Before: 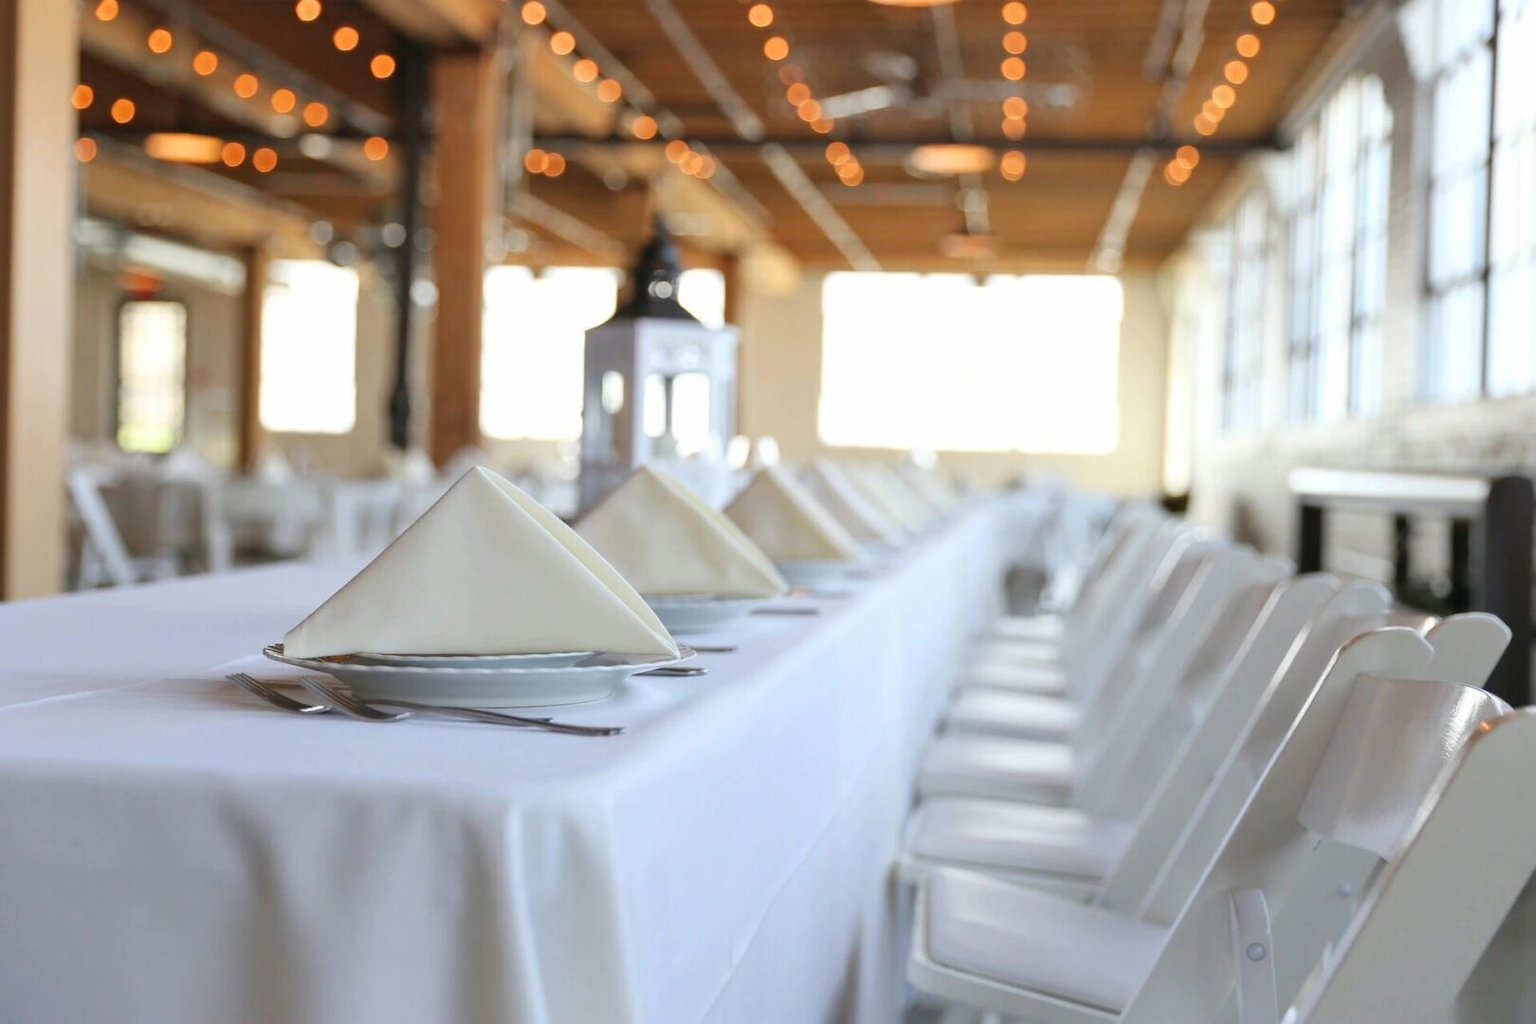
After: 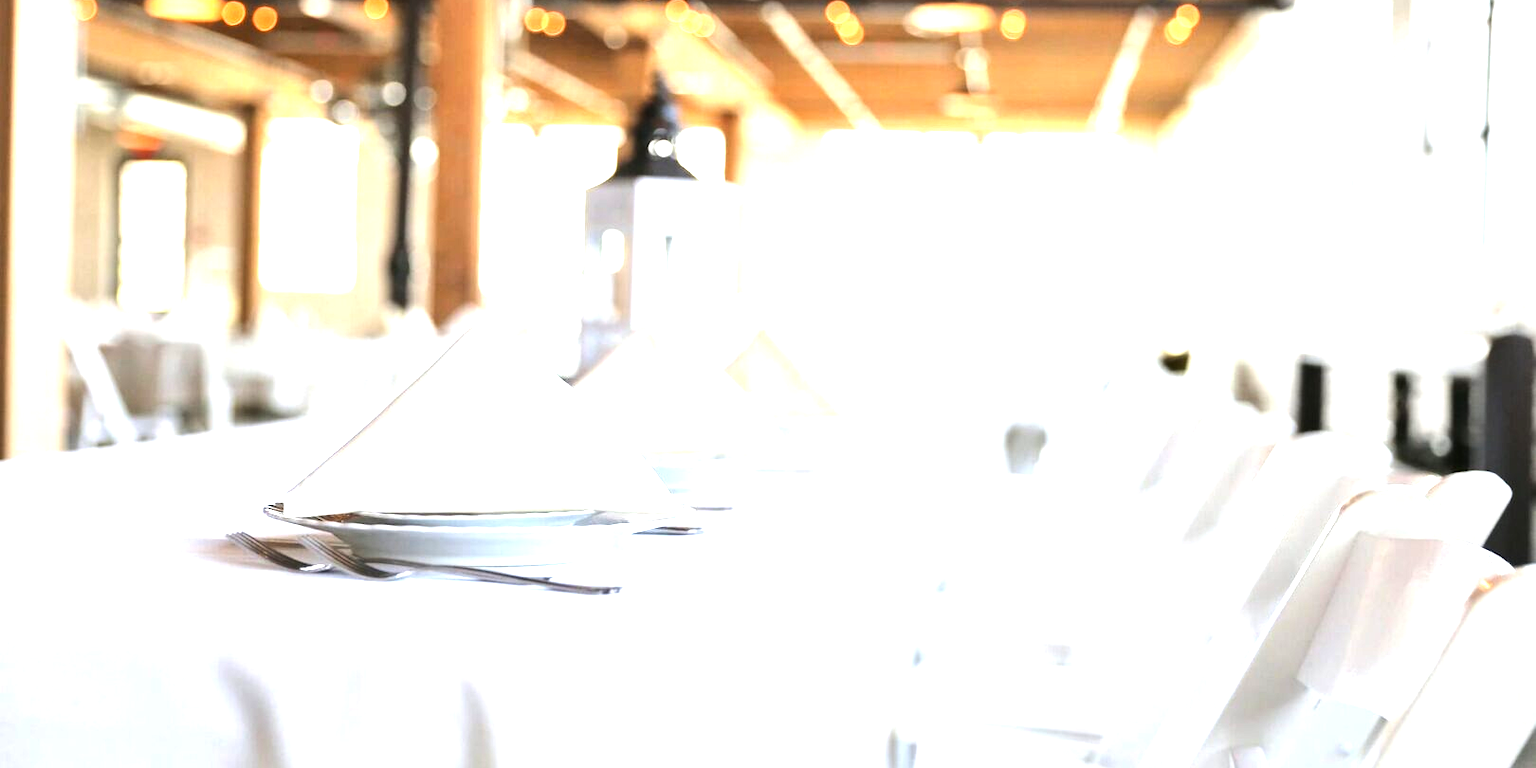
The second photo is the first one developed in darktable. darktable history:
exposure: black level correction 0.001, exposure 1.116 EV, compensate highlight preservation false
crop: top 13.819%, bottom 11.169%
tone equalizer: -8 EV -0.75 EV, -7 EV -0.7 EV, -6 EV -0.6 EV, -5 EV -0.4 EV, -3 EV 0.4 EV, -2 EV 0.6 EV, -1 EV 0.7 EV, +0 EV 0.75 EV, edges refinement/feathering 500, mask exposure compensation -1.57 EV, preserve details no
